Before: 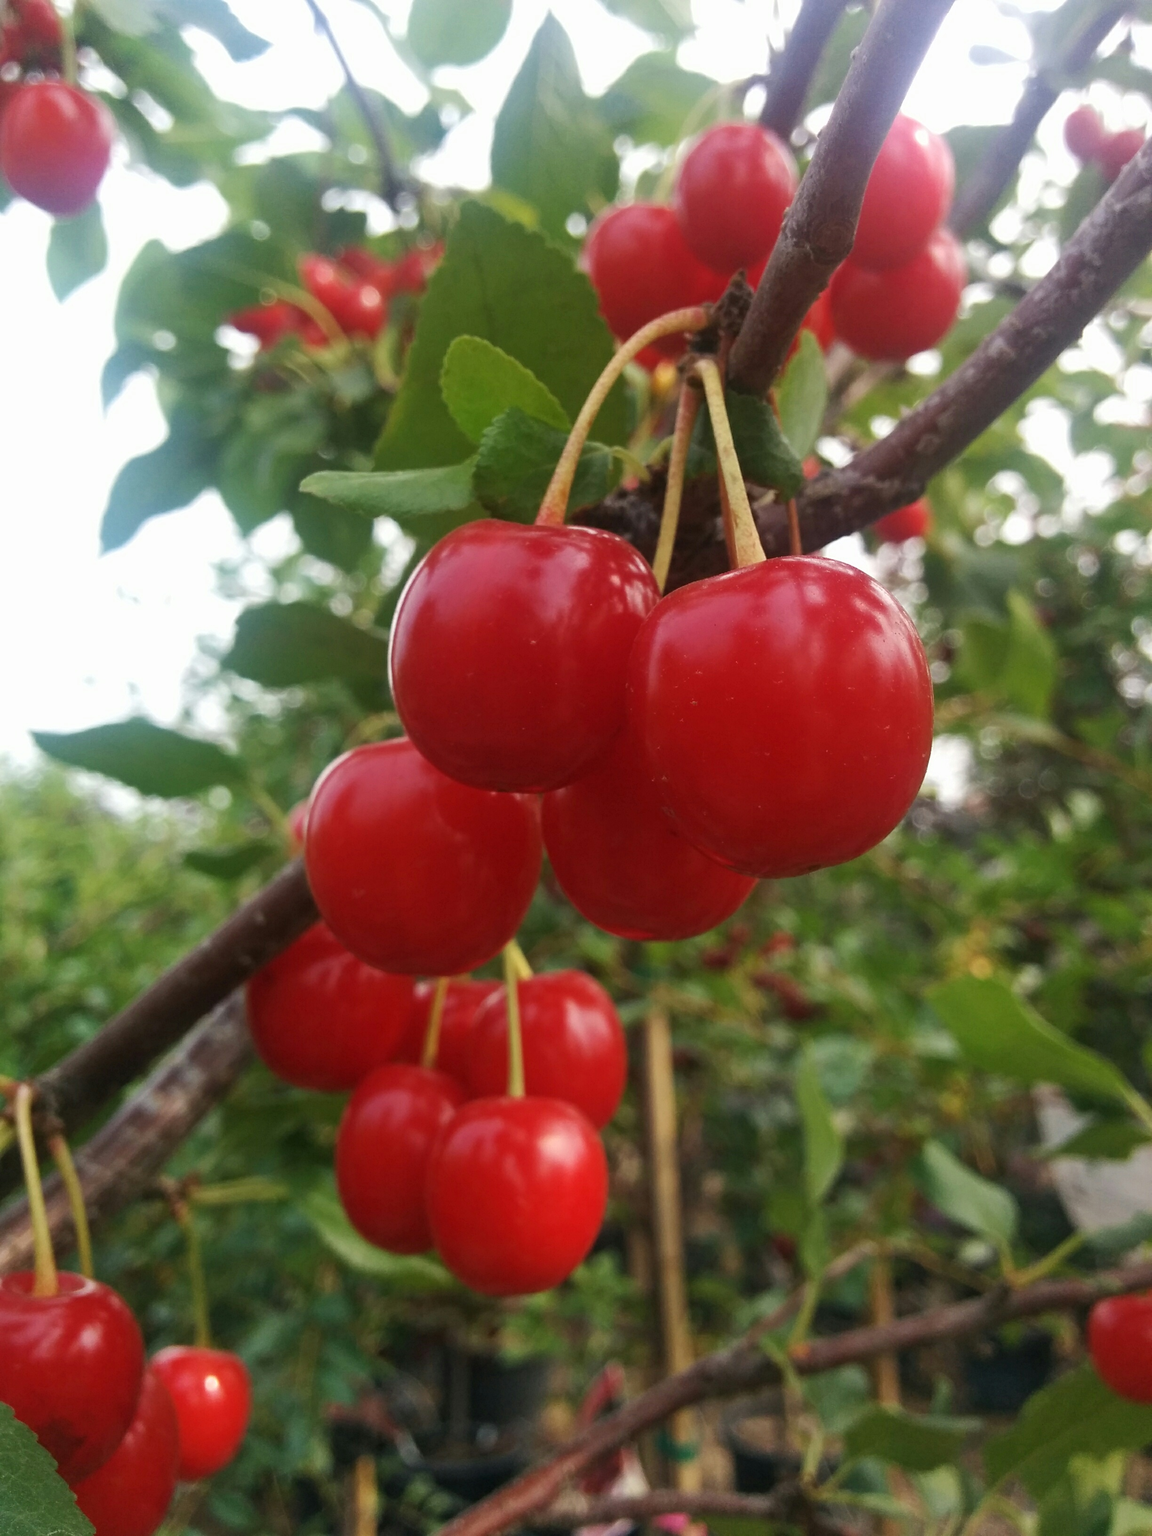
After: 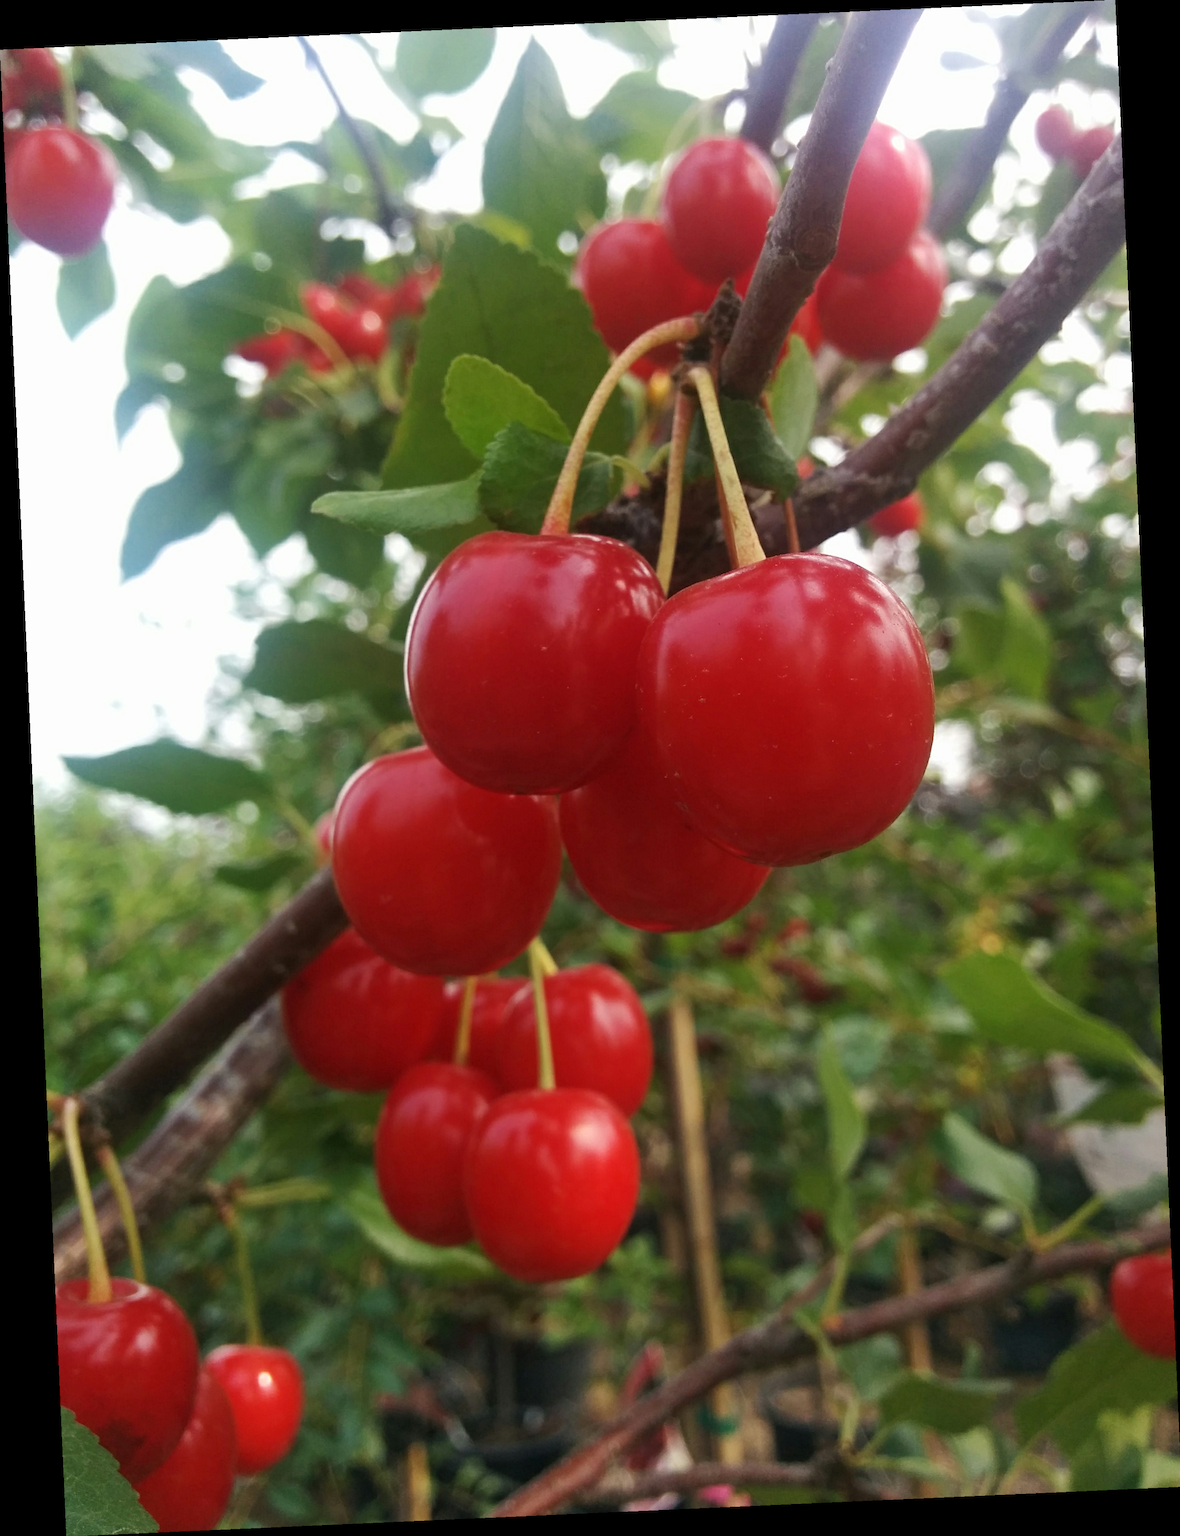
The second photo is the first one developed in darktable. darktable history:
rotate and perspective: rotation -2.56°, automatic cropping off
exposure: exposure 0 EV, compensate highlight preservation false
